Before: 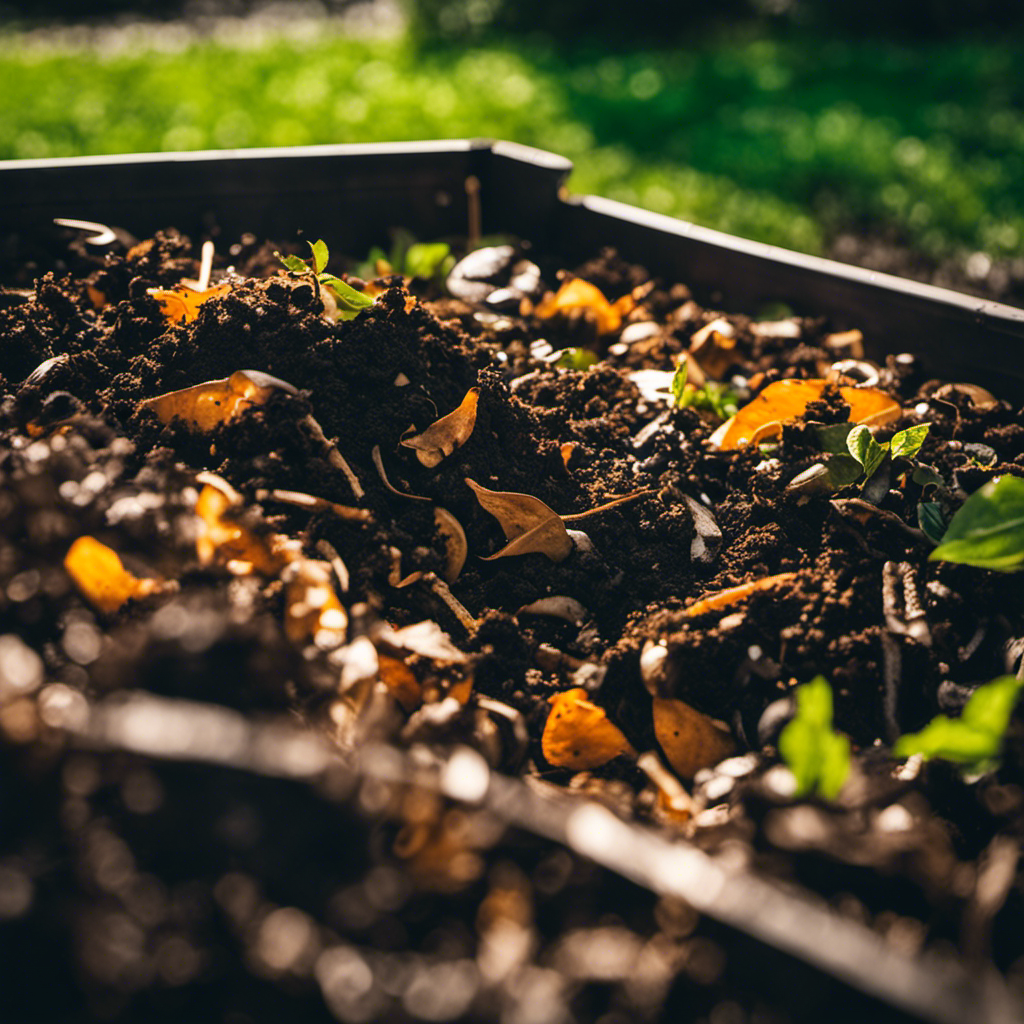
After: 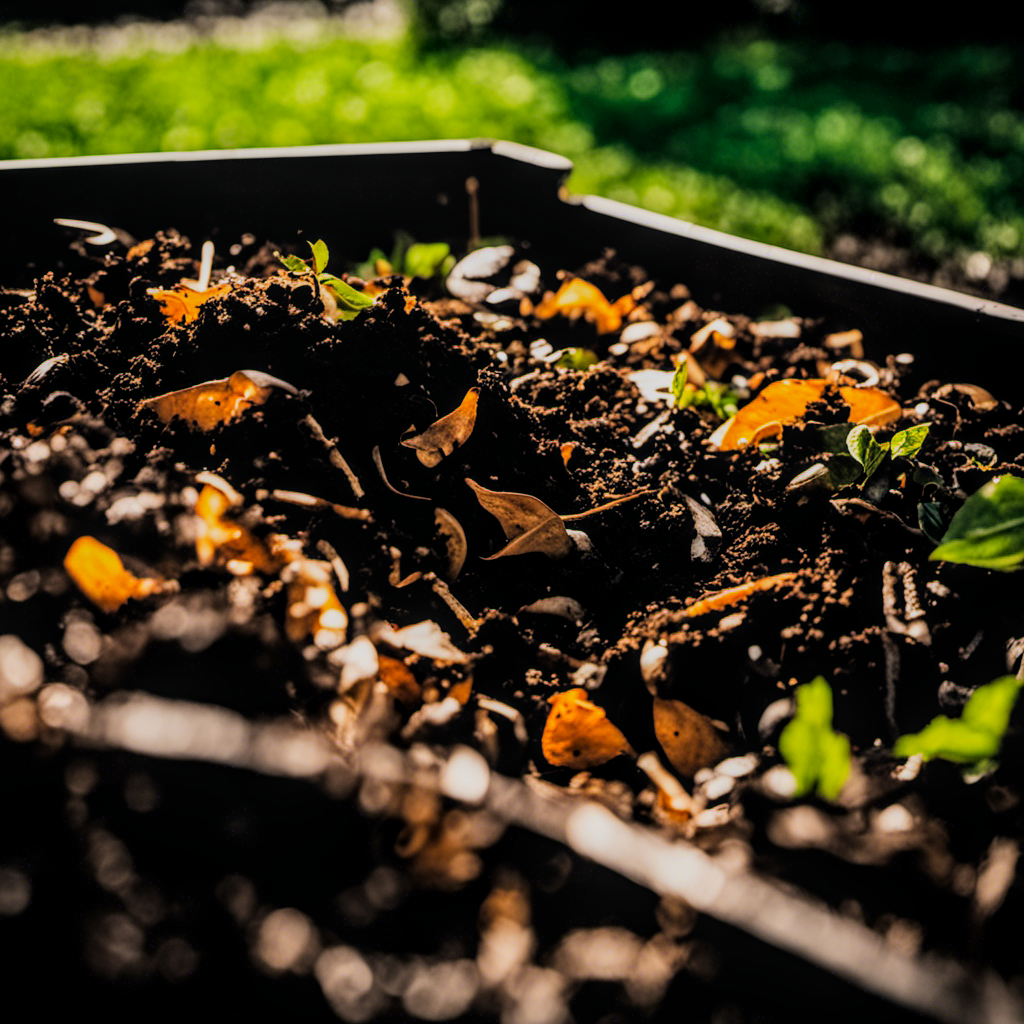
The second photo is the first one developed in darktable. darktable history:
filmic rgb: black relative exposure -5.03 EV, white relative exposure 3.98 EV, hardness 2.88, contrast 1.299
local contrast: on, module defaults
color correction: highlights b* 0.026, saturation 1.1
